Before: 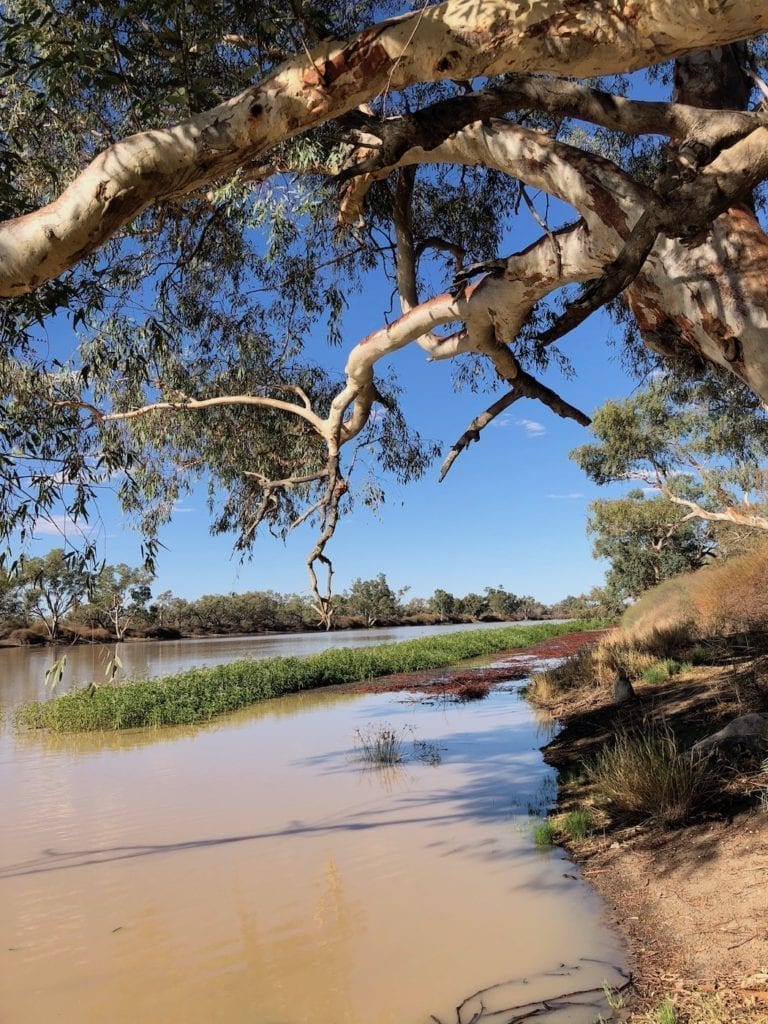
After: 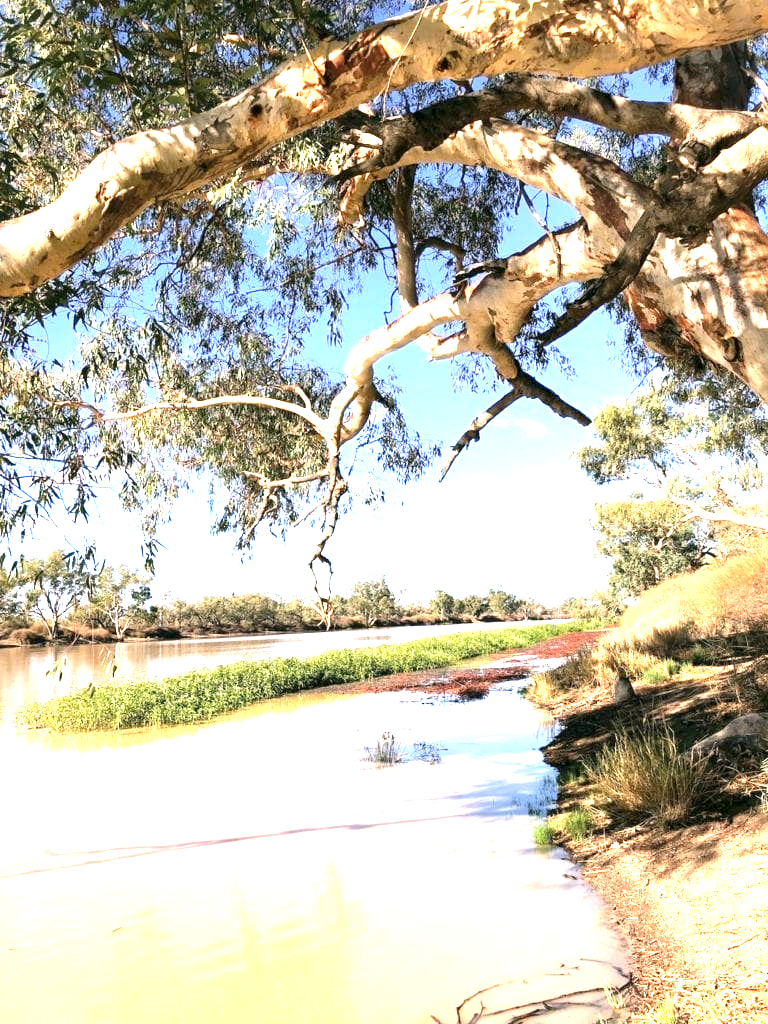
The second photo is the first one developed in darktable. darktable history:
exposure: exposure 2.047 EV, compensate highlight preservation false
color correction: highlights a* 4.34, highlights b* 4.99, shadows a* -6.92, shadows b* 4.6
vignetting: fall-off start 99.74%, brightness 0.038, saturation -0.003, center (-0.033, -0.043), dithering 8-bit output
